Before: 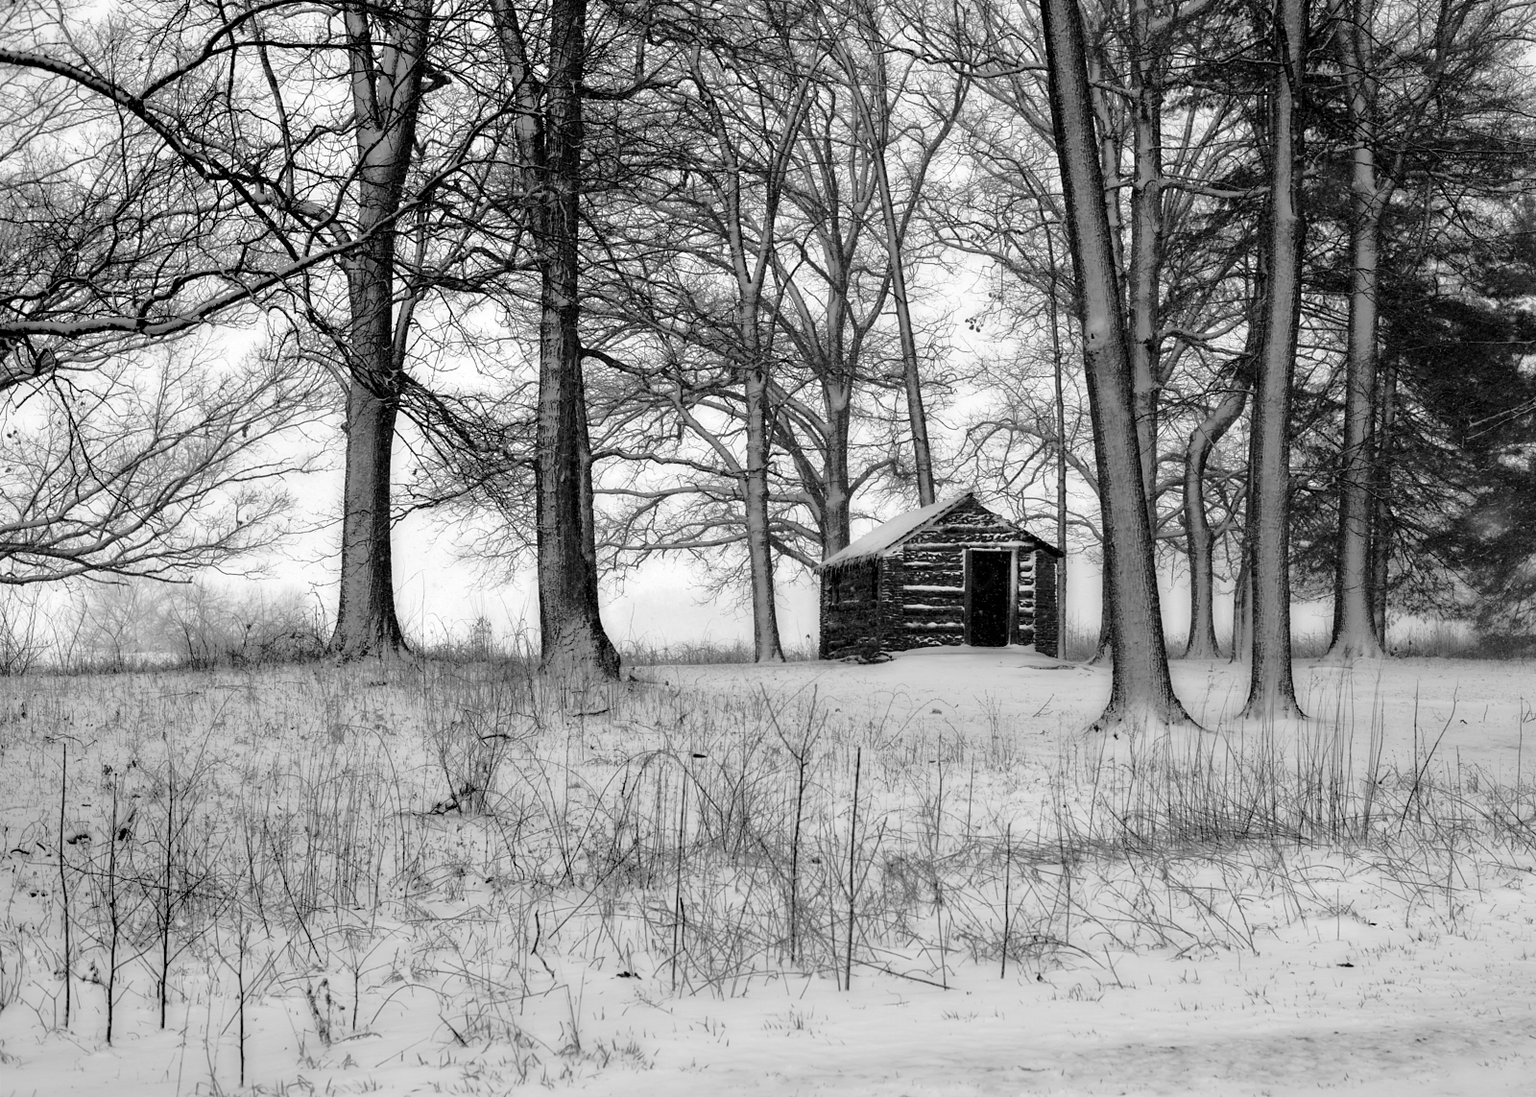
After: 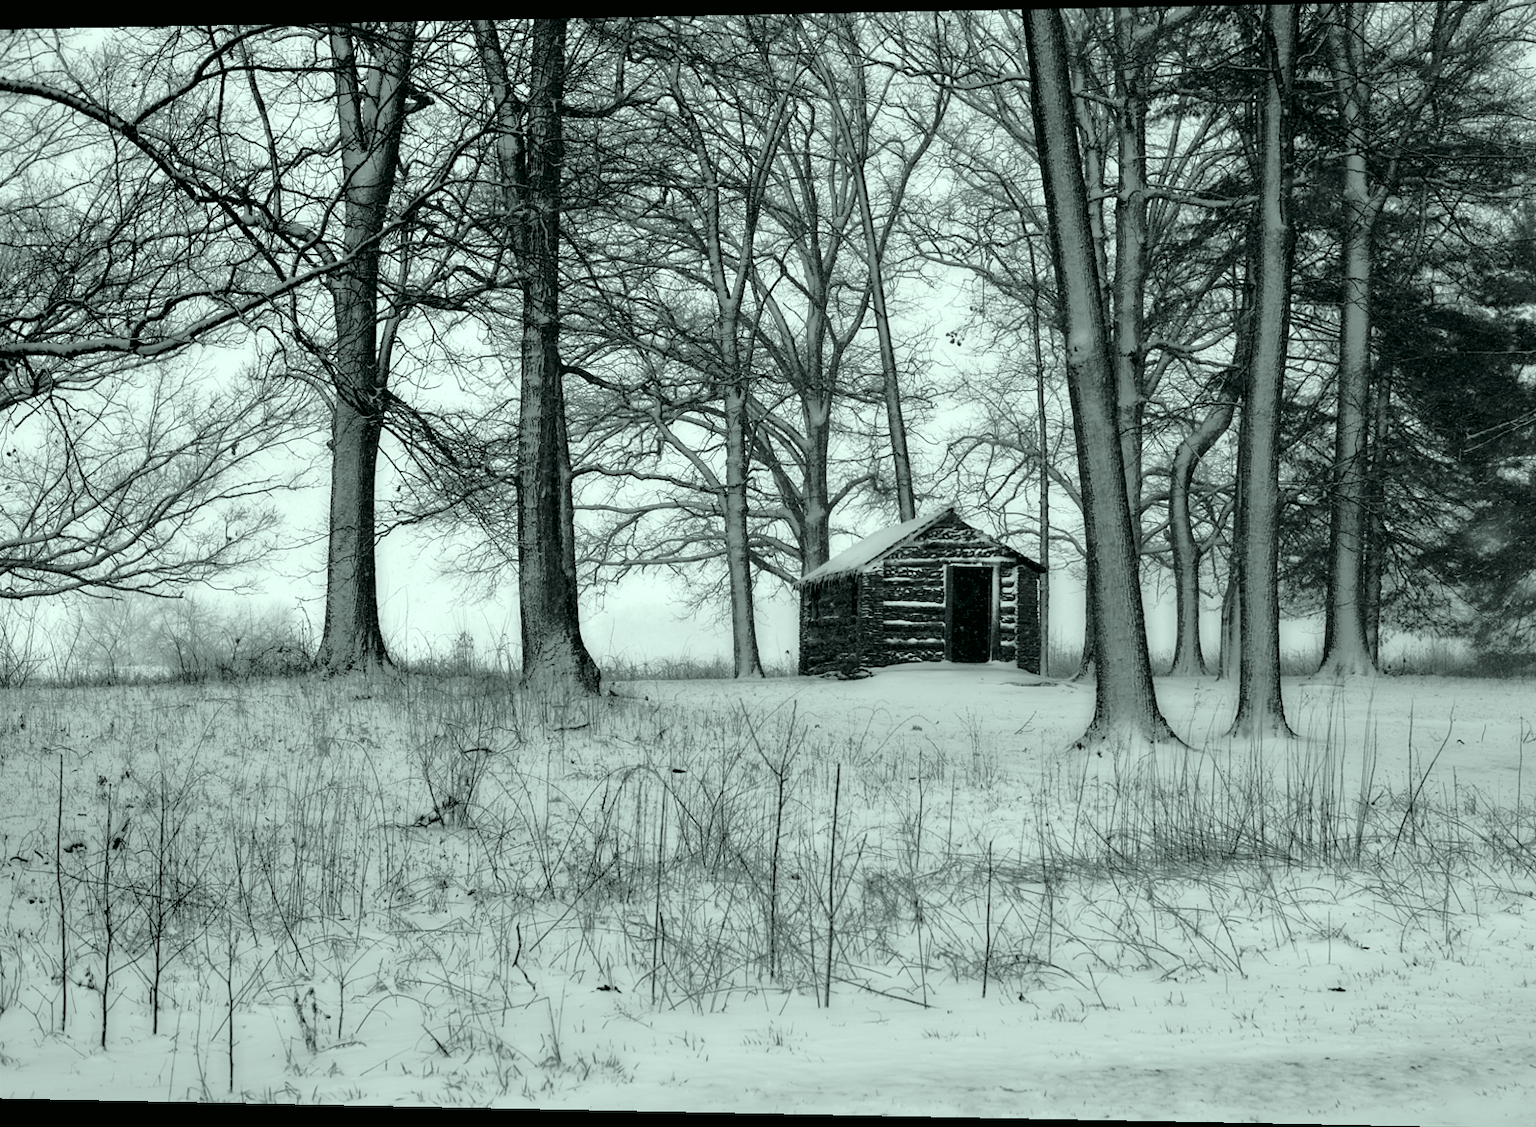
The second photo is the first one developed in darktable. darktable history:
color correction: highlights a* -7.33, highlights b* 1.26, shadows a* -3.55, saturation 1.4
rotate and perspective: lens shift (horizontal) -0.055, automatic cropping off
